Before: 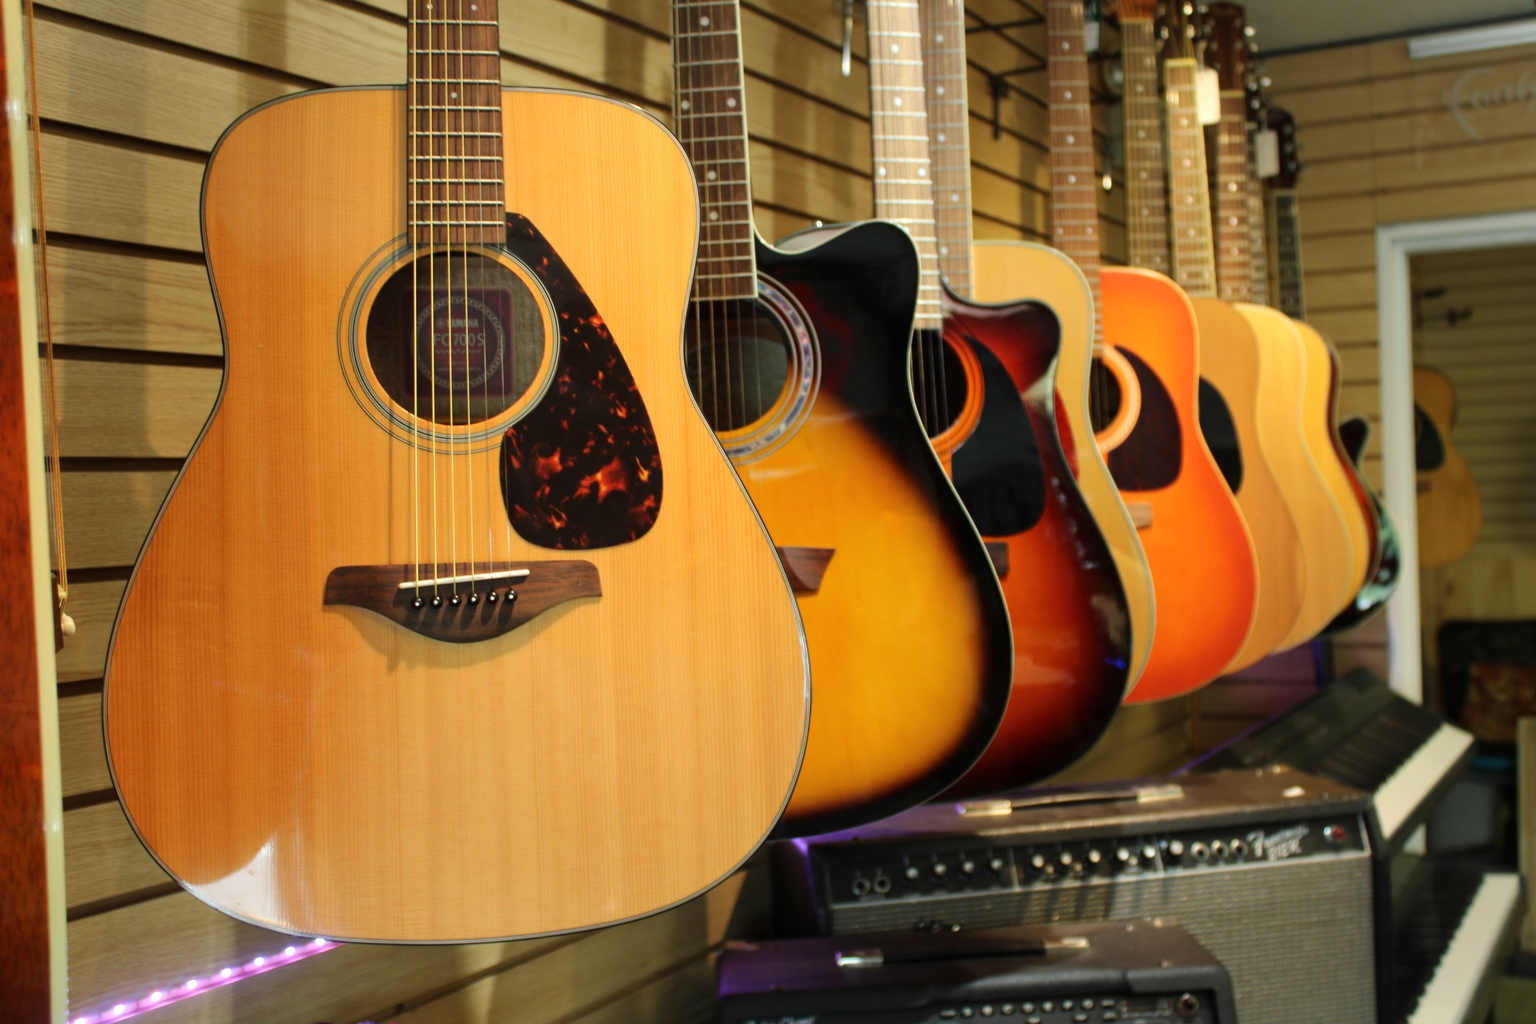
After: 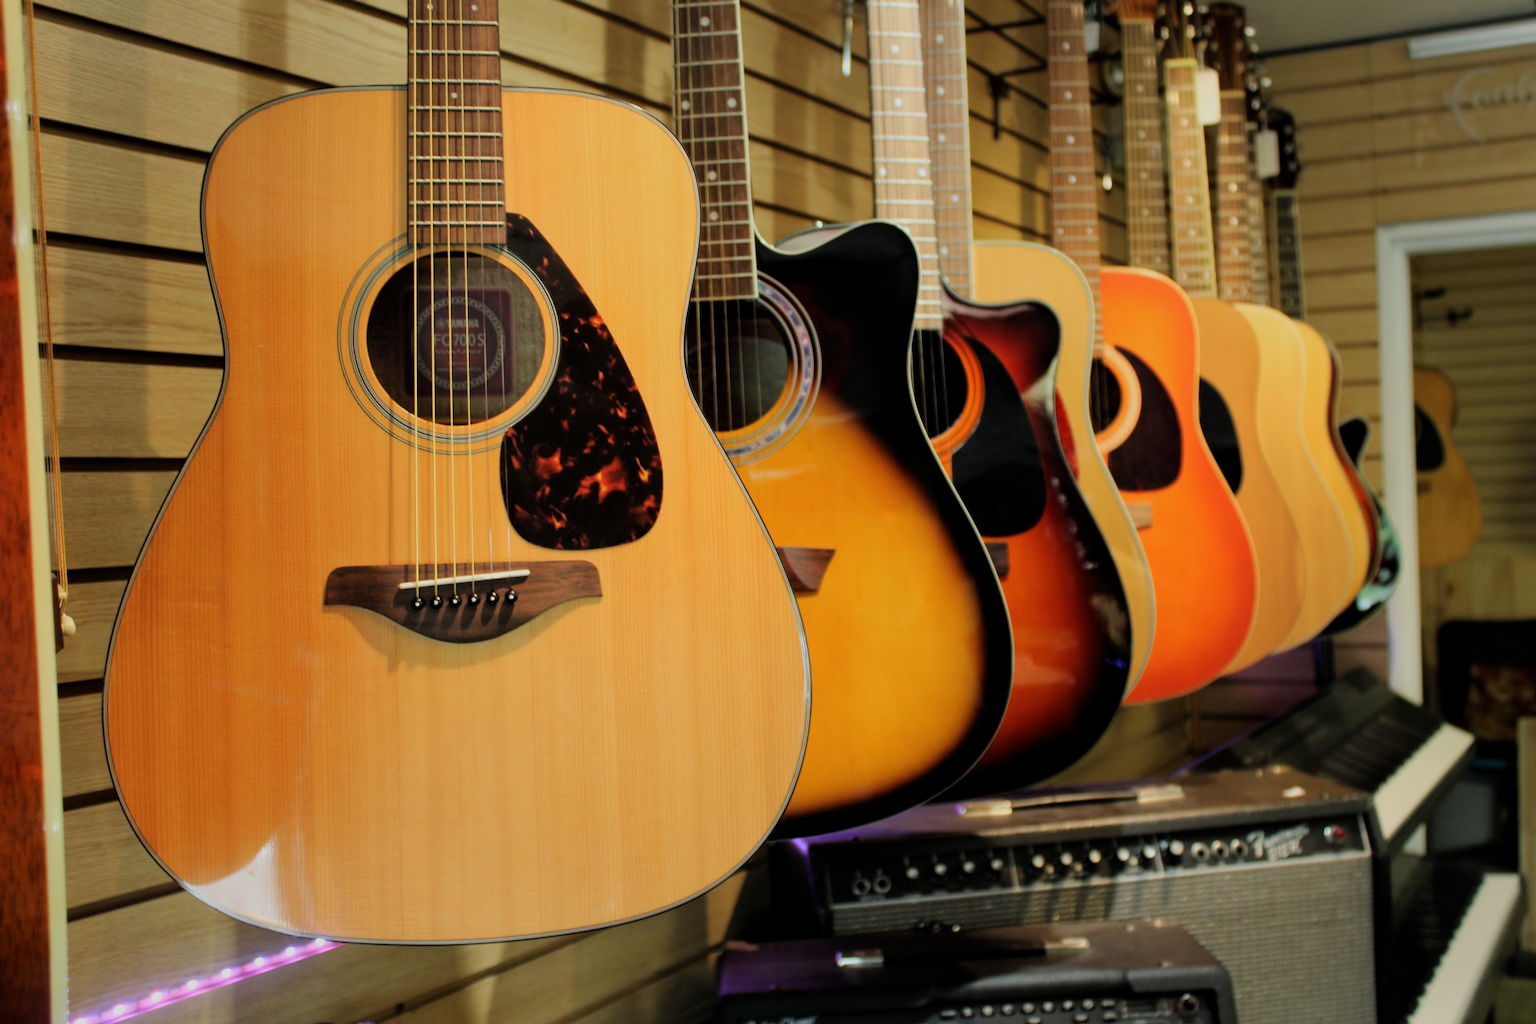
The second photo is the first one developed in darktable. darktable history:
filmic rgb: middle gray luminance 18.42%, black relative exposure -9 EV, white relative exposure 3.75 EV, threshold 6 EV, target black luminance 0%, hardness 4.85, latitude 67.35%, contrast 0.955, highlights saturation mix 20%, shadows ↔ highlights balance 21.36%, add noise in highlights 0, preserve chrominance luminance Y, color science v3 (2019), use custom middle-gray values true, iterations of high-quality reconstruction 0, contrast in highlights soft, enable highlight reconstruction true
